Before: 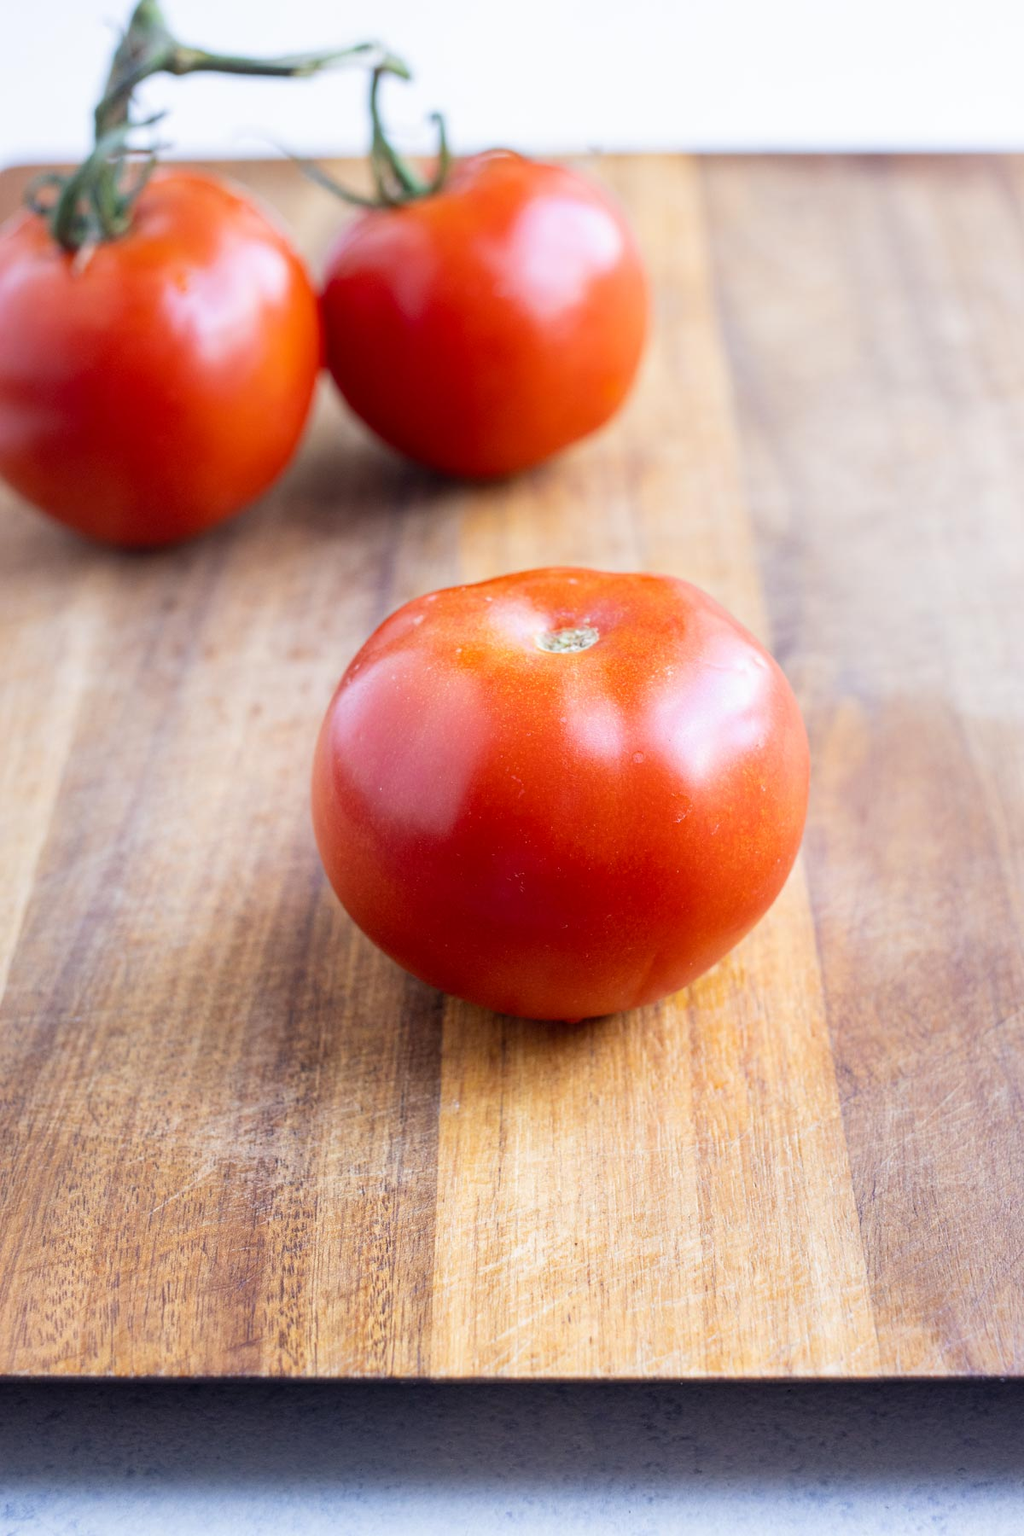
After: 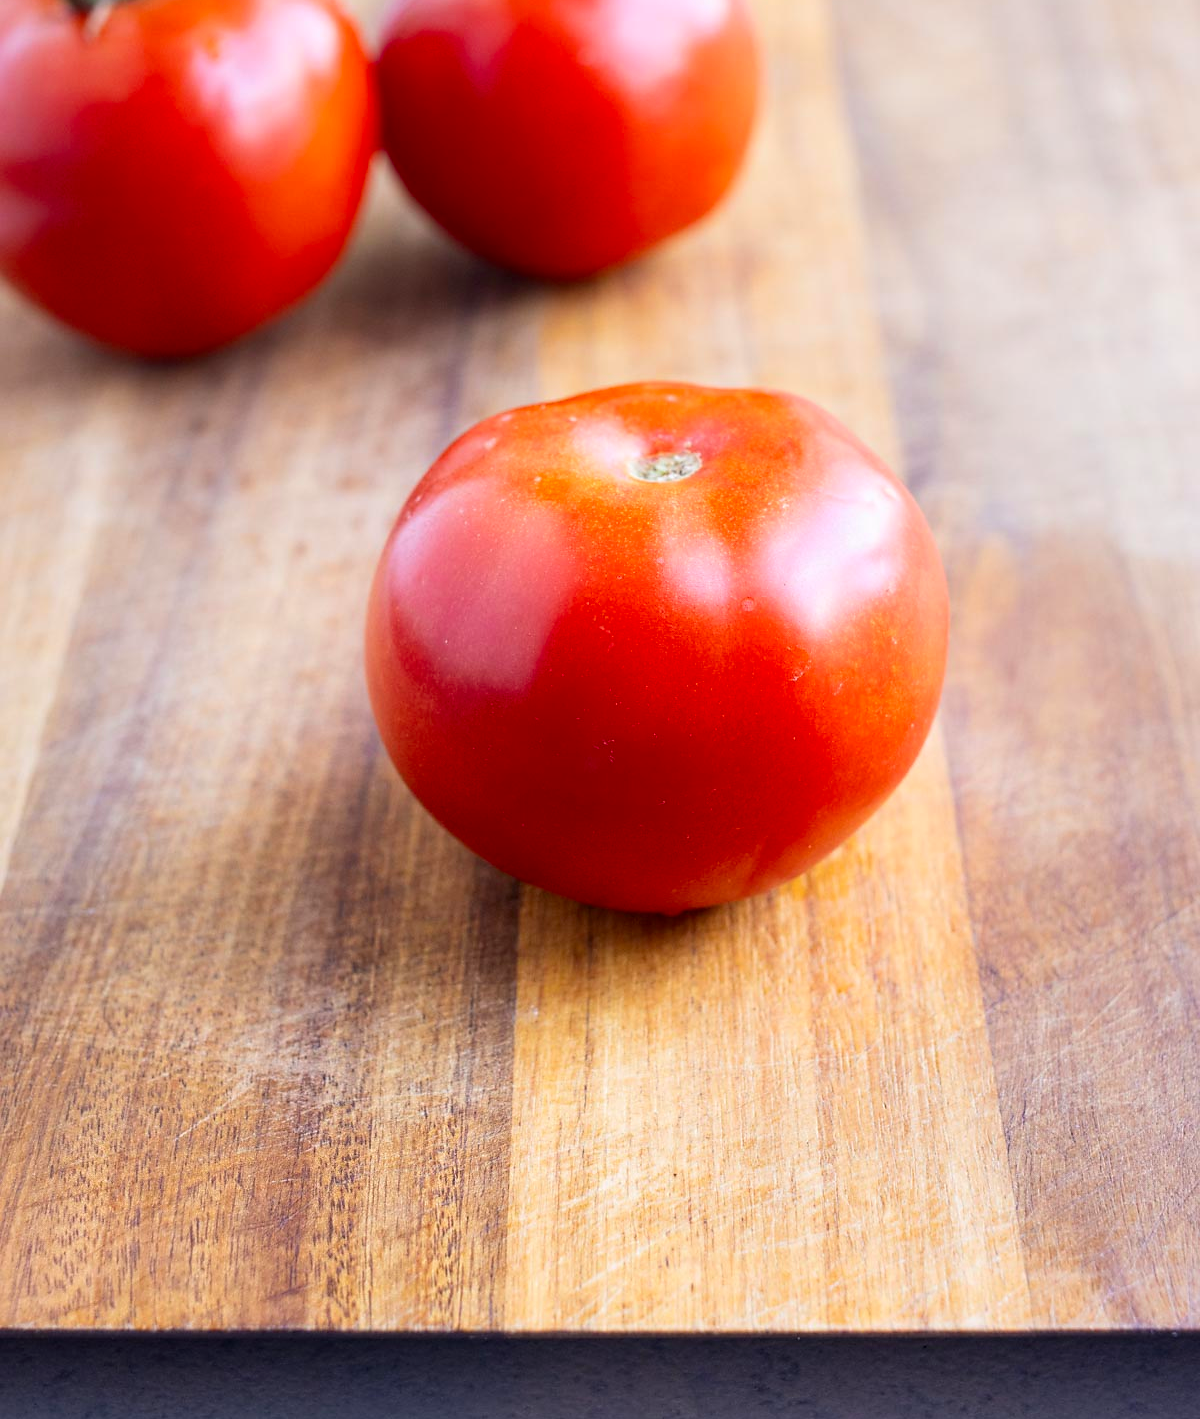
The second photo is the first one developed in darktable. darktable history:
contrast brightness saturation: contrast 0.08, saturation 0.195
sharpen: radius 1.496, amount 0.398, threshold 1.713
crop and rotate: top 15.777%, bottom 5.358%
